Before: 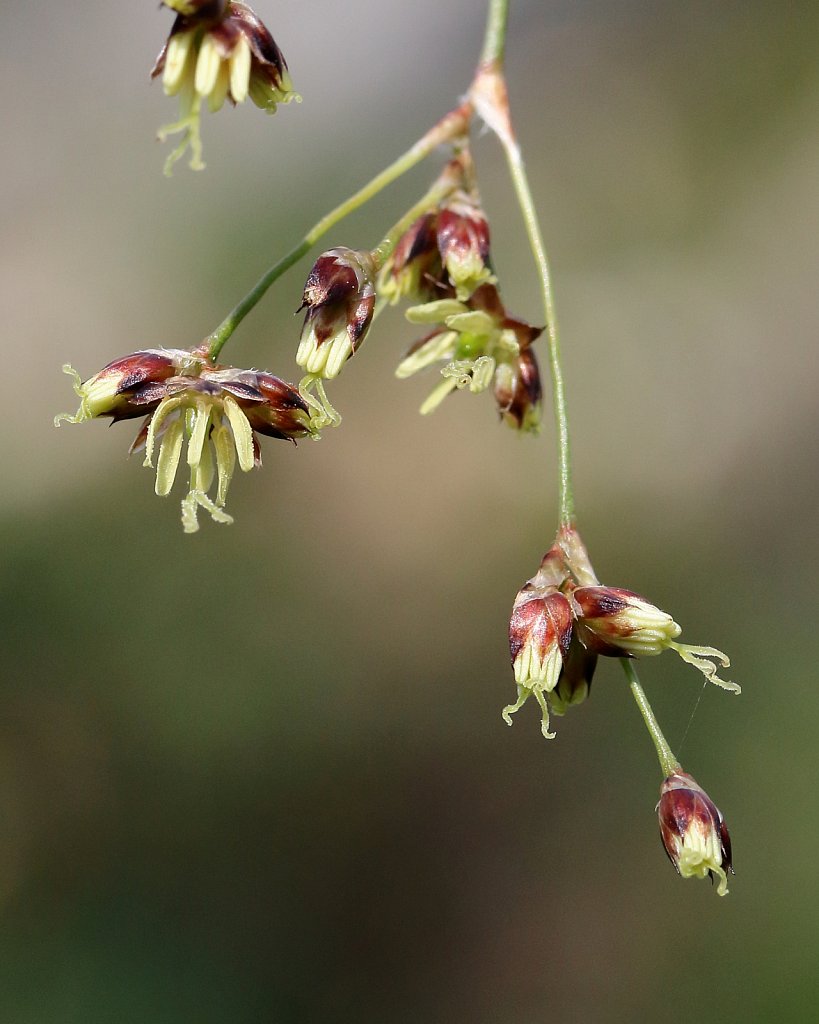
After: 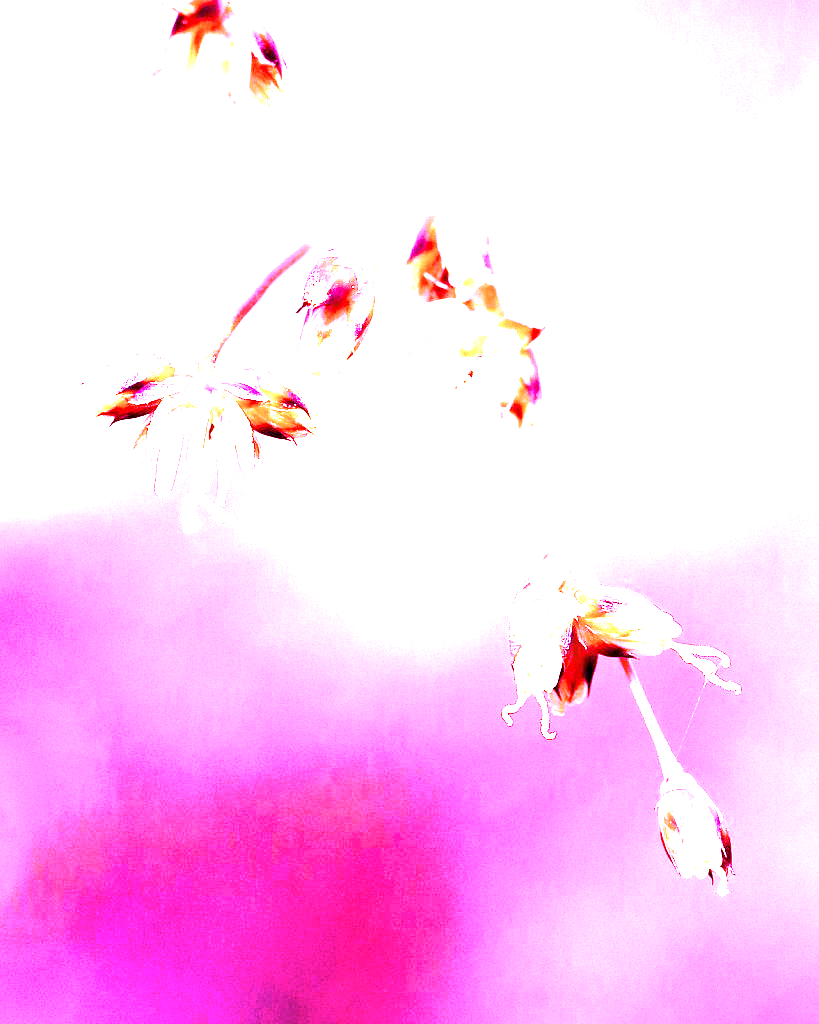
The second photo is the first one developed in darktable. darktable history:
exposure: exposure -0.151 EV, compensate highlight preservation false
velvia: strength 45%
local contrast: mode bilateral grid, contrast 20, coarseness 50, detail 120%, midtone range 0.2
white balance: red 8, blue 8
